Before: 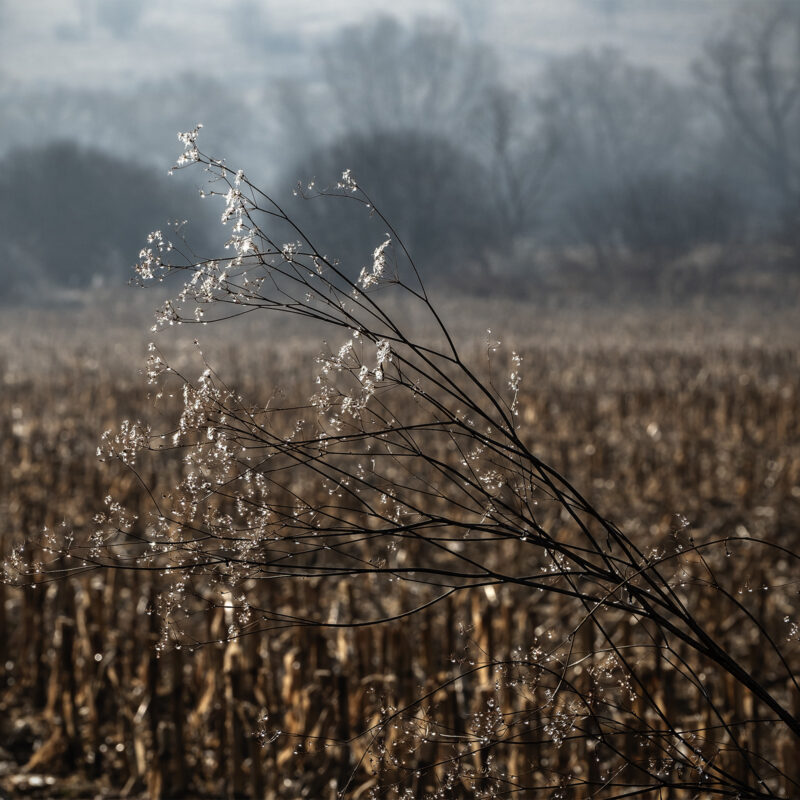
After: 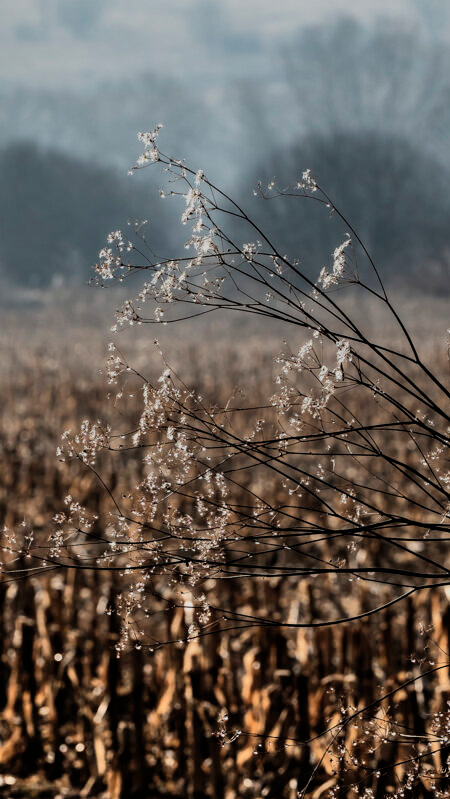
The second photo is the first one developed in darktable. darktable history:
crop: left 5.114%, right 38.589%
filmic rgb: black relative exposure -8.42 EV, white relative exposure 4.68 EV, hardness 3.82, color science v6 (2022)
shadows and highlights: radius 133.83, soften with gaussian
